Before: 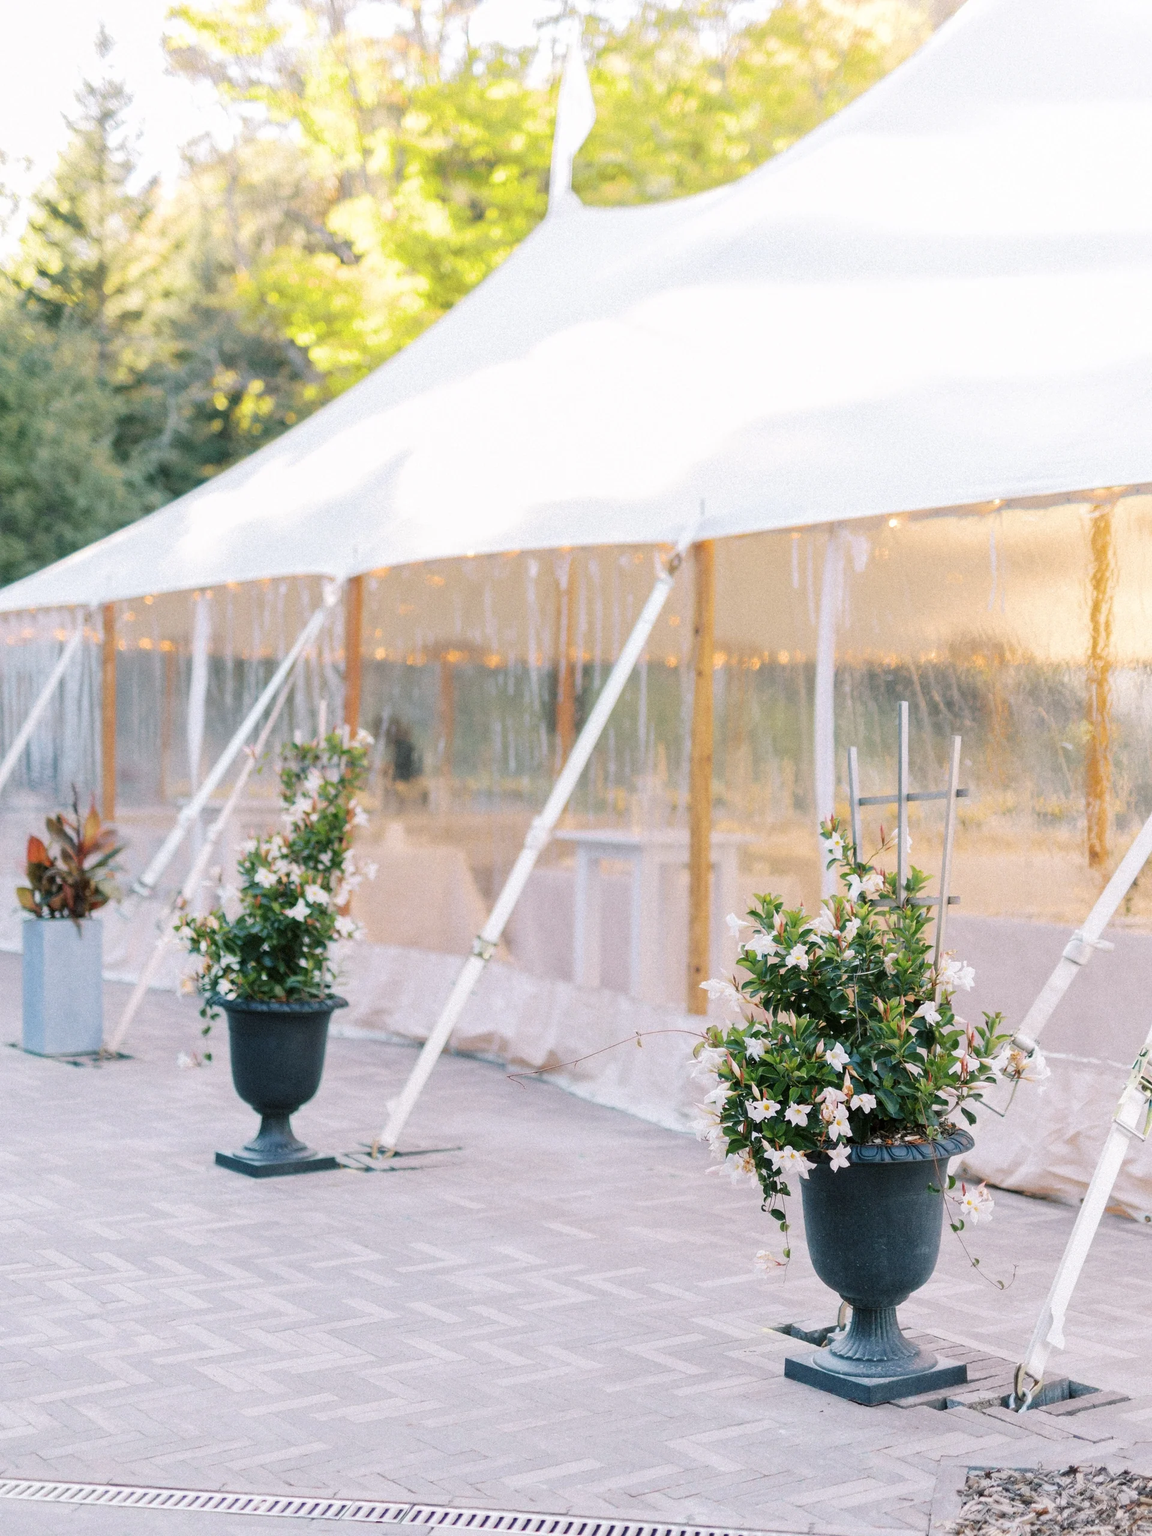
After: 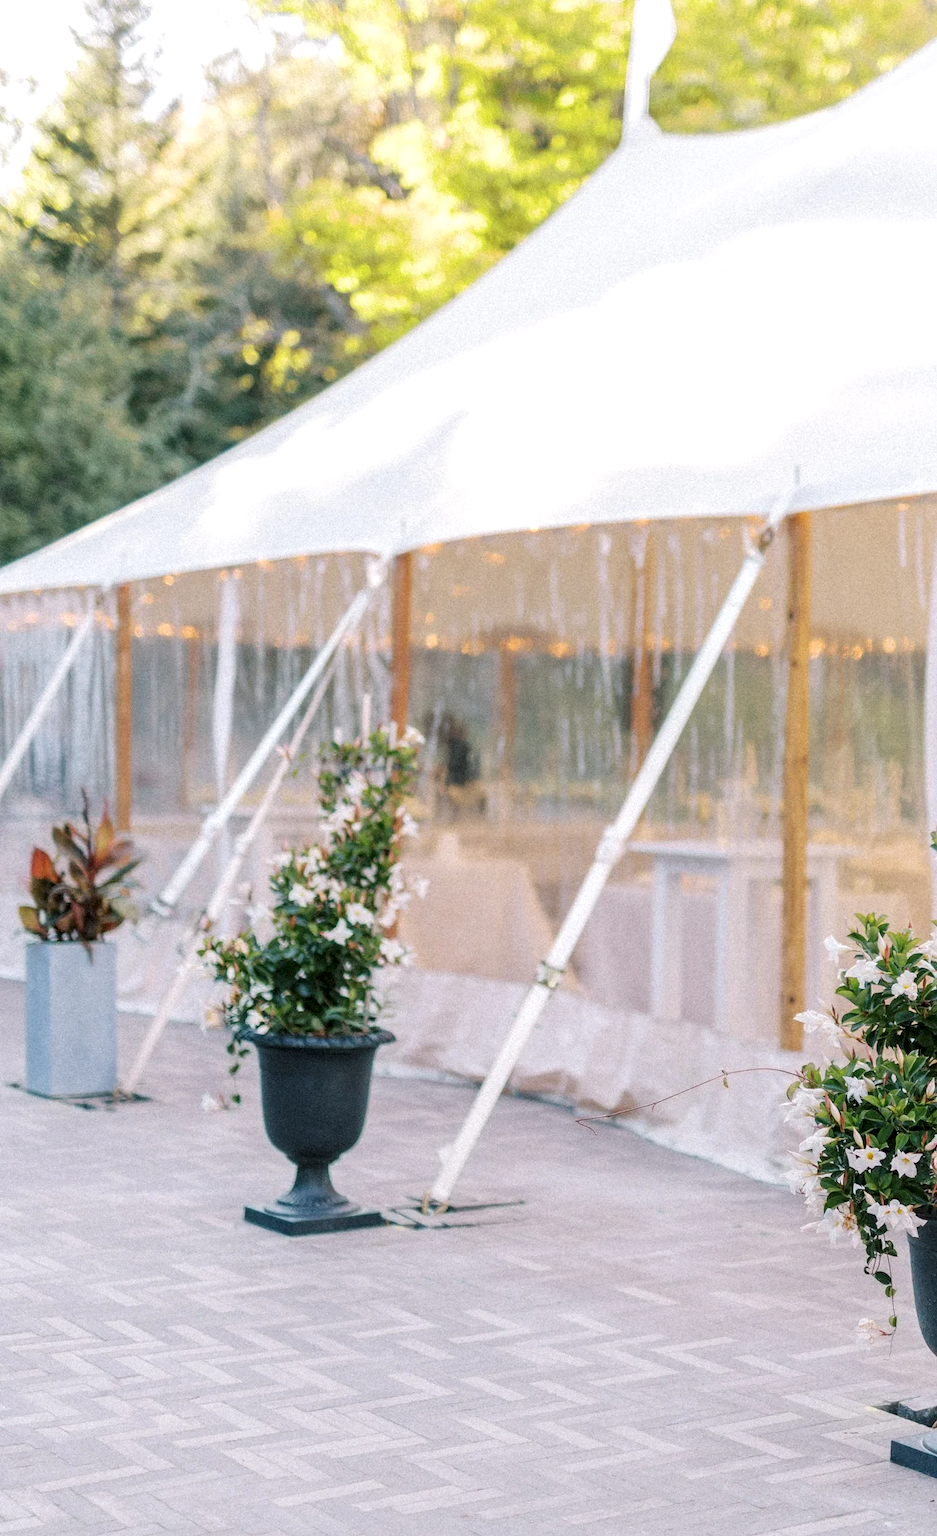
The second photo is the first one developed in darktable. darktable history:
local contrast: detail 130%
crop: top 5.803%, right 27.864%, bottom 5.804%
